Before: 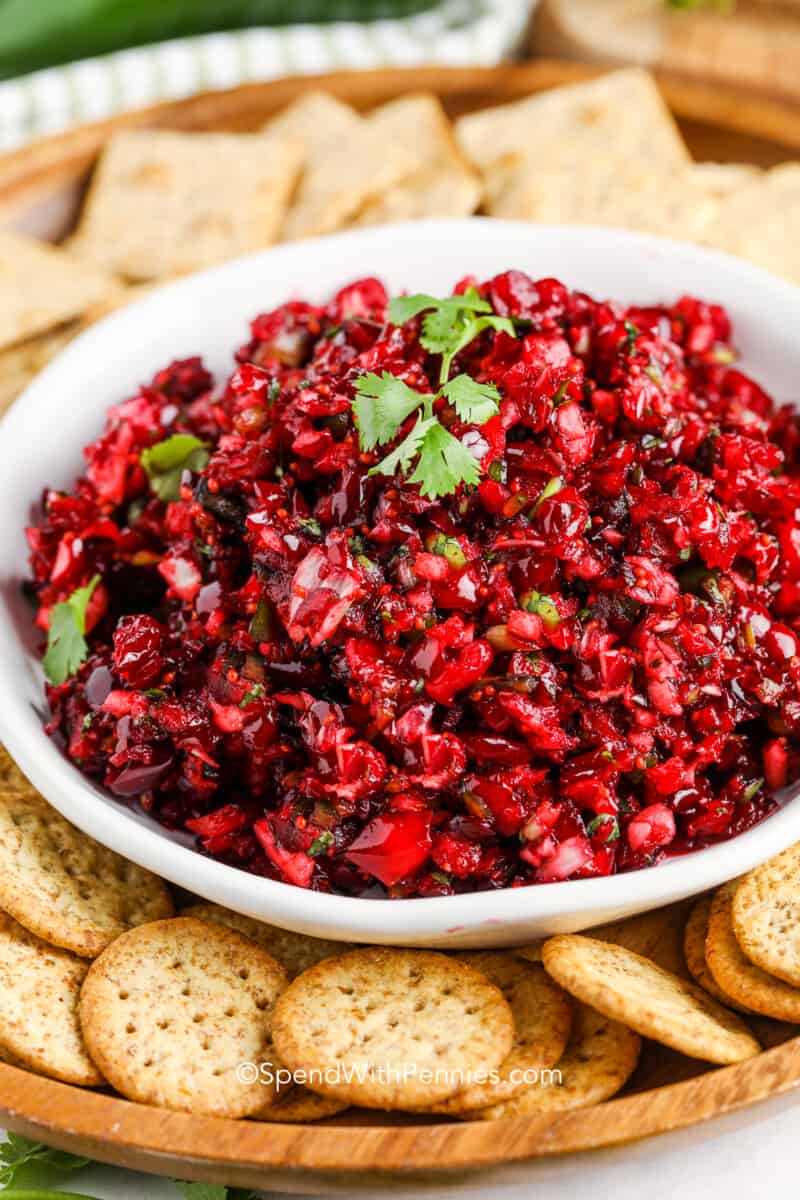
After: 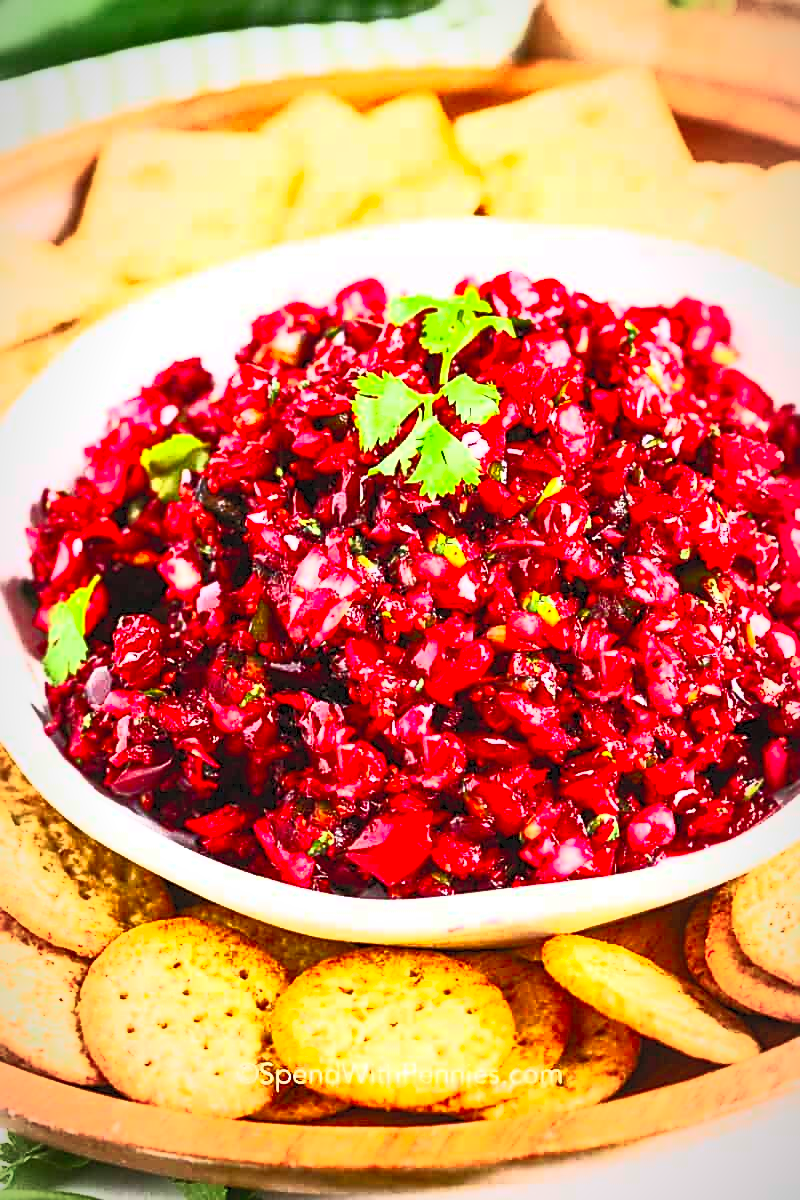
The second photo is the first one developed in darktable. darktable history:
contrast brightness saturation: contrast 1, brightness 1, saturation 1
sharpen: on, module defaults
vignetting: fall-off radius 70%, automatic ratio true
